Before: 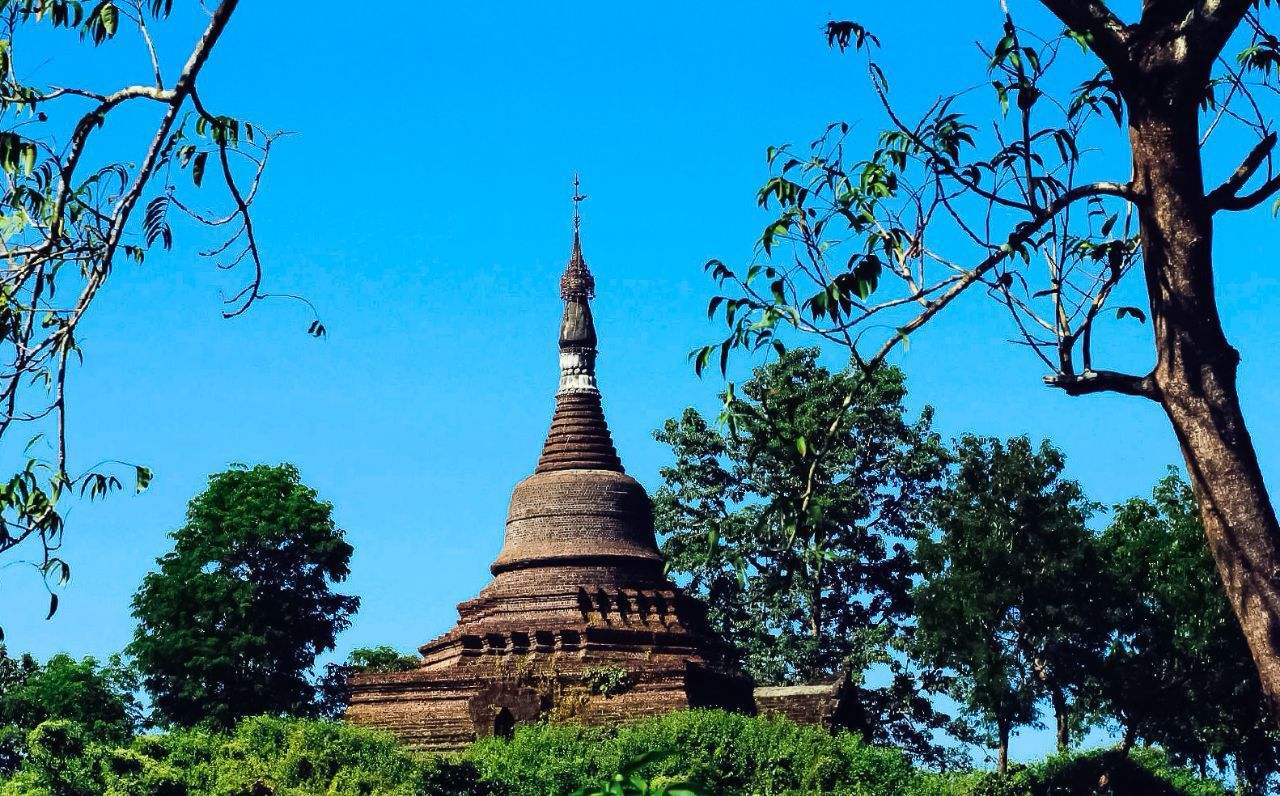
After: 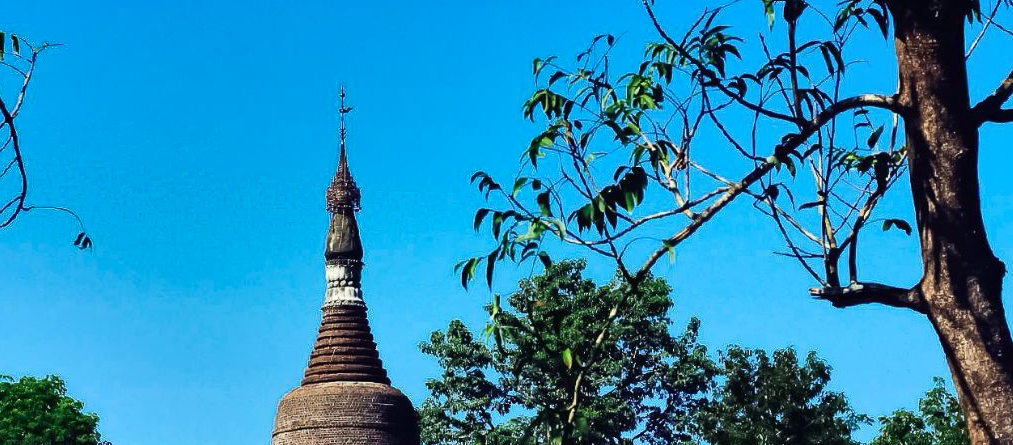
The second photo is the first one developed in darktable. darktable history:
crop: left 18.357%, top 11.094%, right 2.45%, bottom 32.955%
shadows and highlights: radius 108.39, shadows 41.37, highlights -71.75, low approximation 0.01, soften with gaussian
